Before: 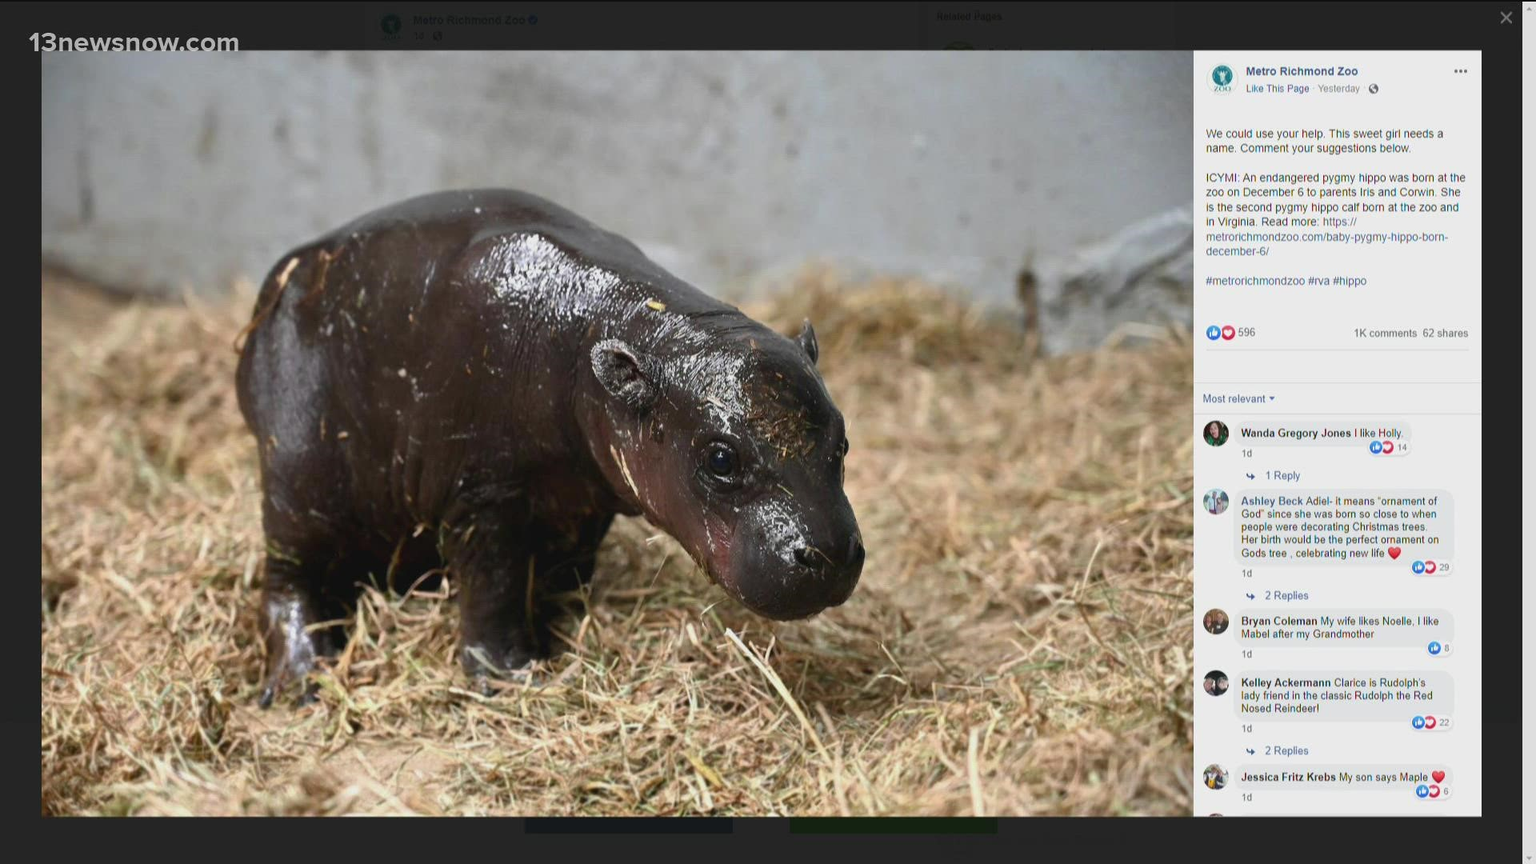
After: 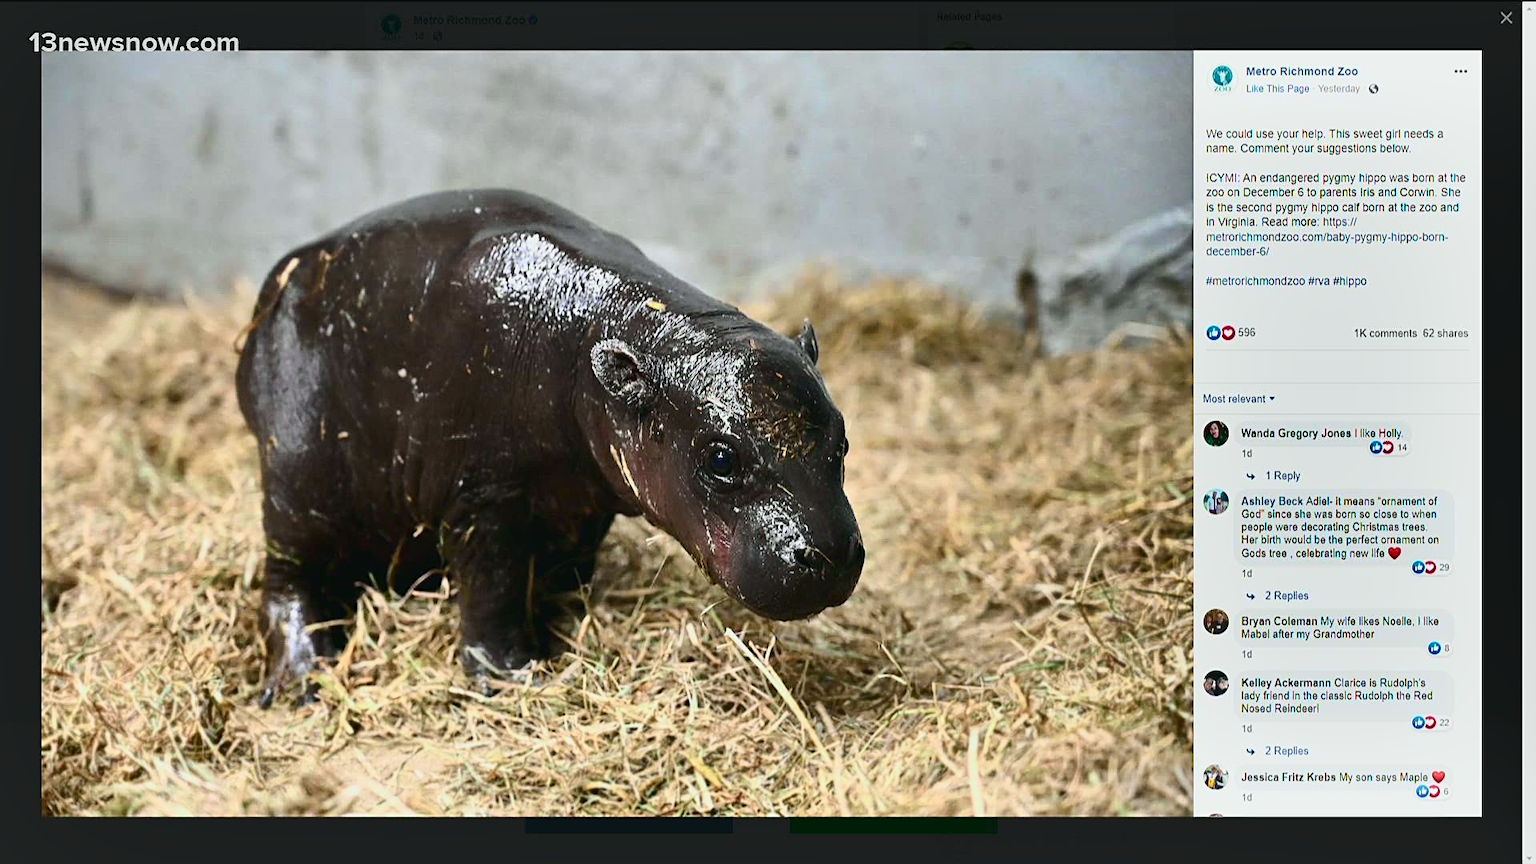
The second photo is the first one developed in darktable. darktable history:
tone curve: curves: ch0 [(0, 0) (0.114, 0.083) (0.303, 0.285) (0.447, 0.51) (0.602, 0.697) (0.772, 0.866) (0.999, 0.978)]; ch1 [(0, 0) (0.389, 0.352) (0.458, 0.433) (0.486, 0.474) (0.509, 0.505) (0.535, 0.528) (0.57, 0.579) (0.696, 0.706) (1, 1)]; ch2 [(0, 0) (0.369, 0.388) (0.449, 0.431) (0.501, 0.5) (0.528, 0.527) (0.589, 0.608) (0.697, 0.721) (1, 1)], color space Lab, independent channels, preserve colors none
sharpen: on, module defaults
shadows and highlights: shadows 30.63, highlights -63.22, shadows color adjustment 98%, highlights color adjustment 58.61%, soften with gaussian
